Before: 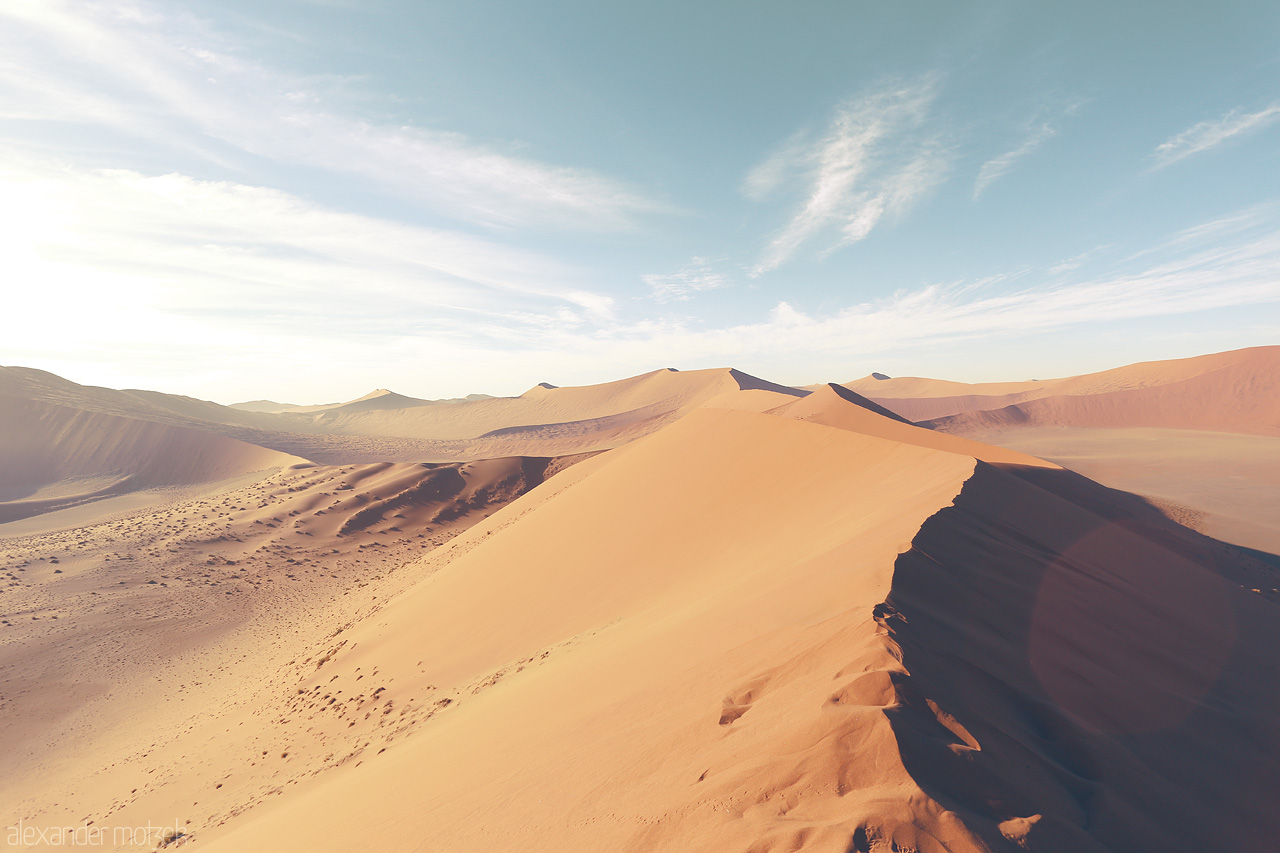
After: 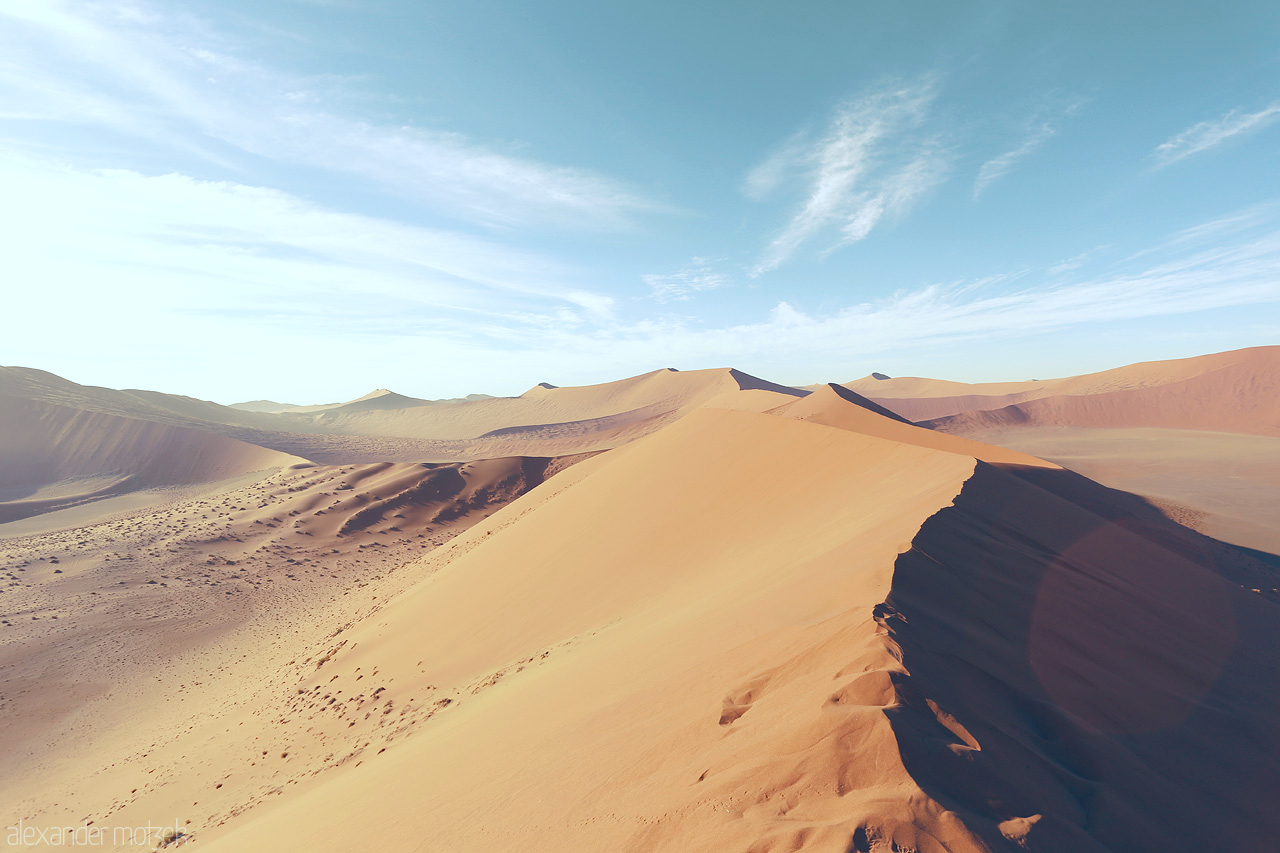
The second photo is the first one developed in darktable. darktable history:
haze removal: compatibility mode true, adaptive false
color calibration: illuminant Planckian (black body), x 0.368, y 0.361, temperature 4275.92 K
